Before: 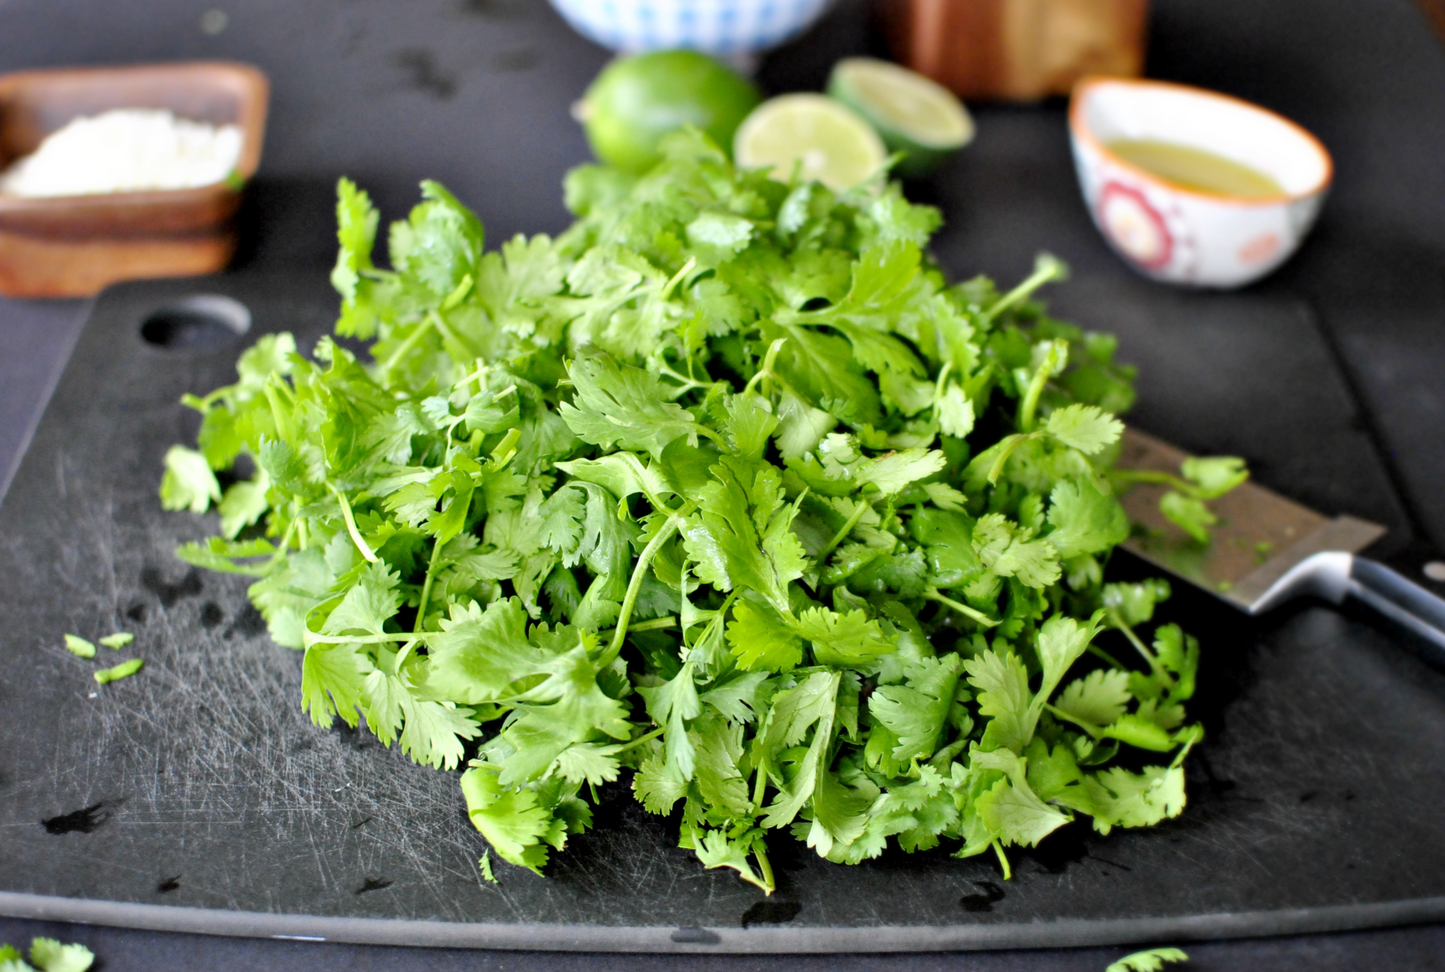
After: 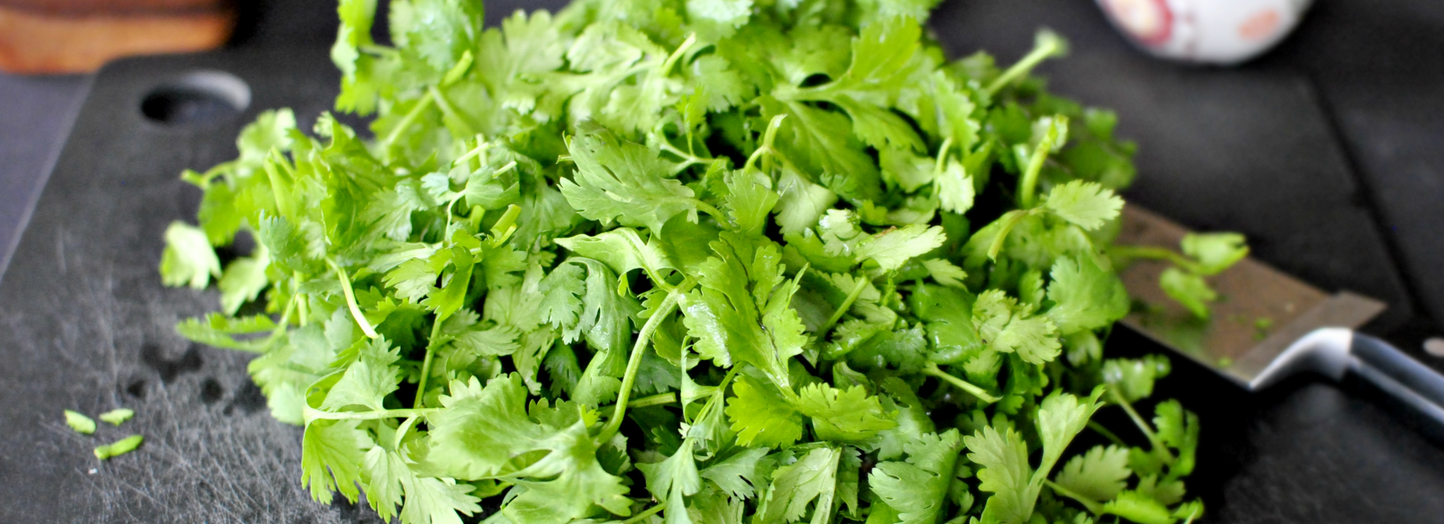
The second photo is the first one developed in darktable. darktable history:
crop and rotate: top 23.144%, bottom 22.944%
